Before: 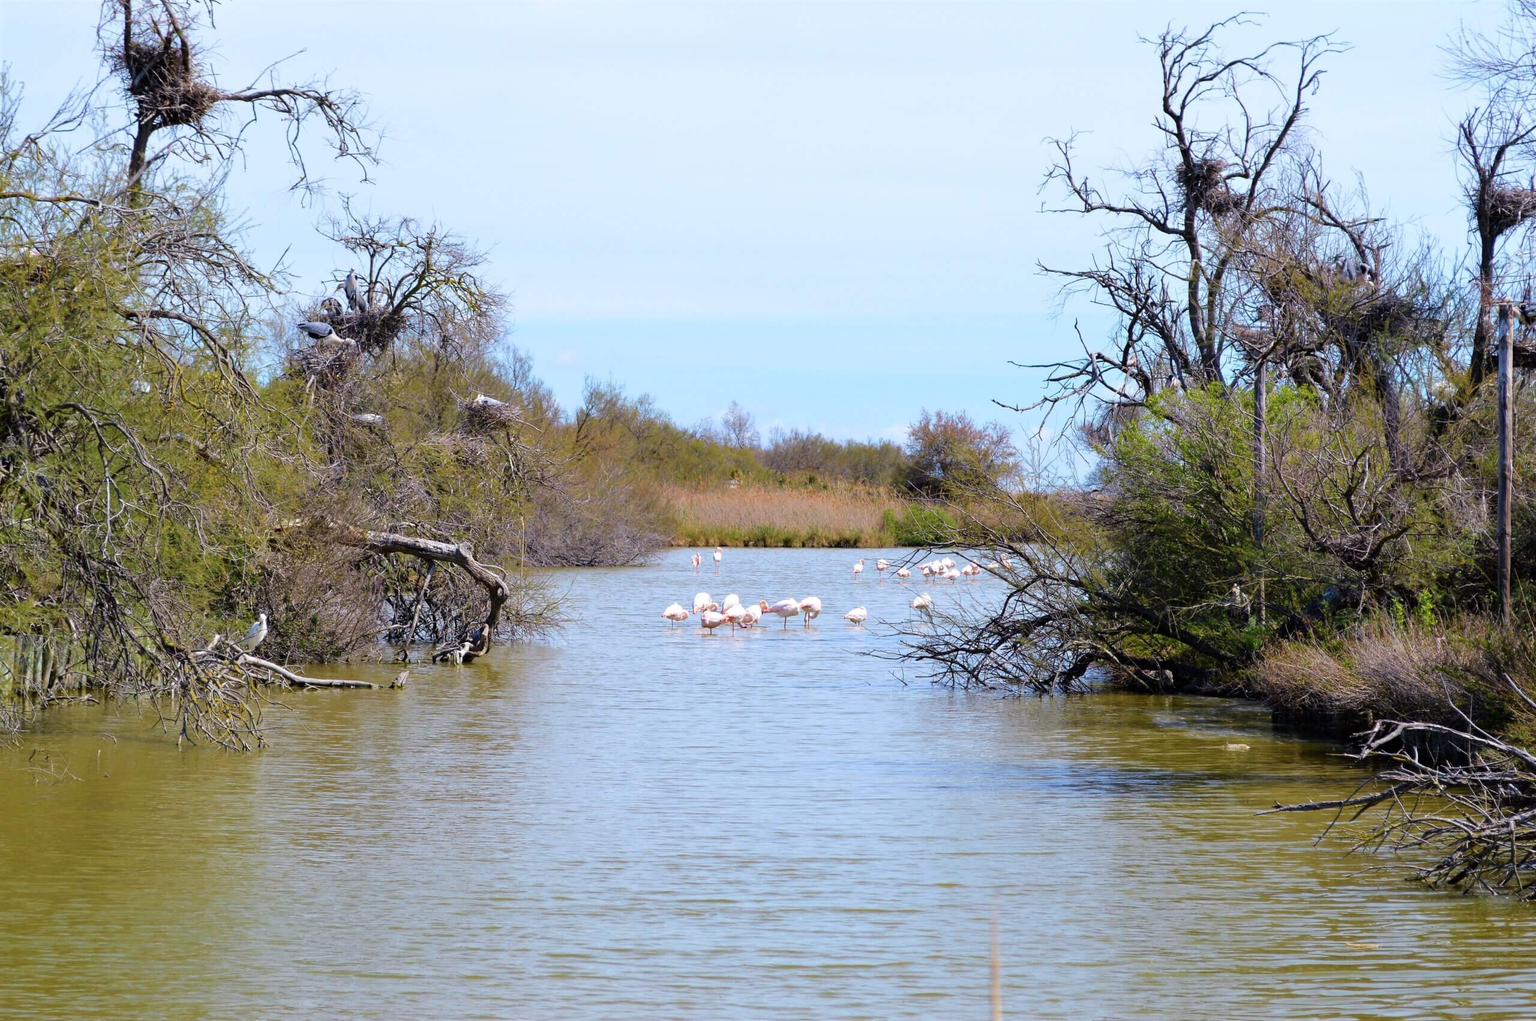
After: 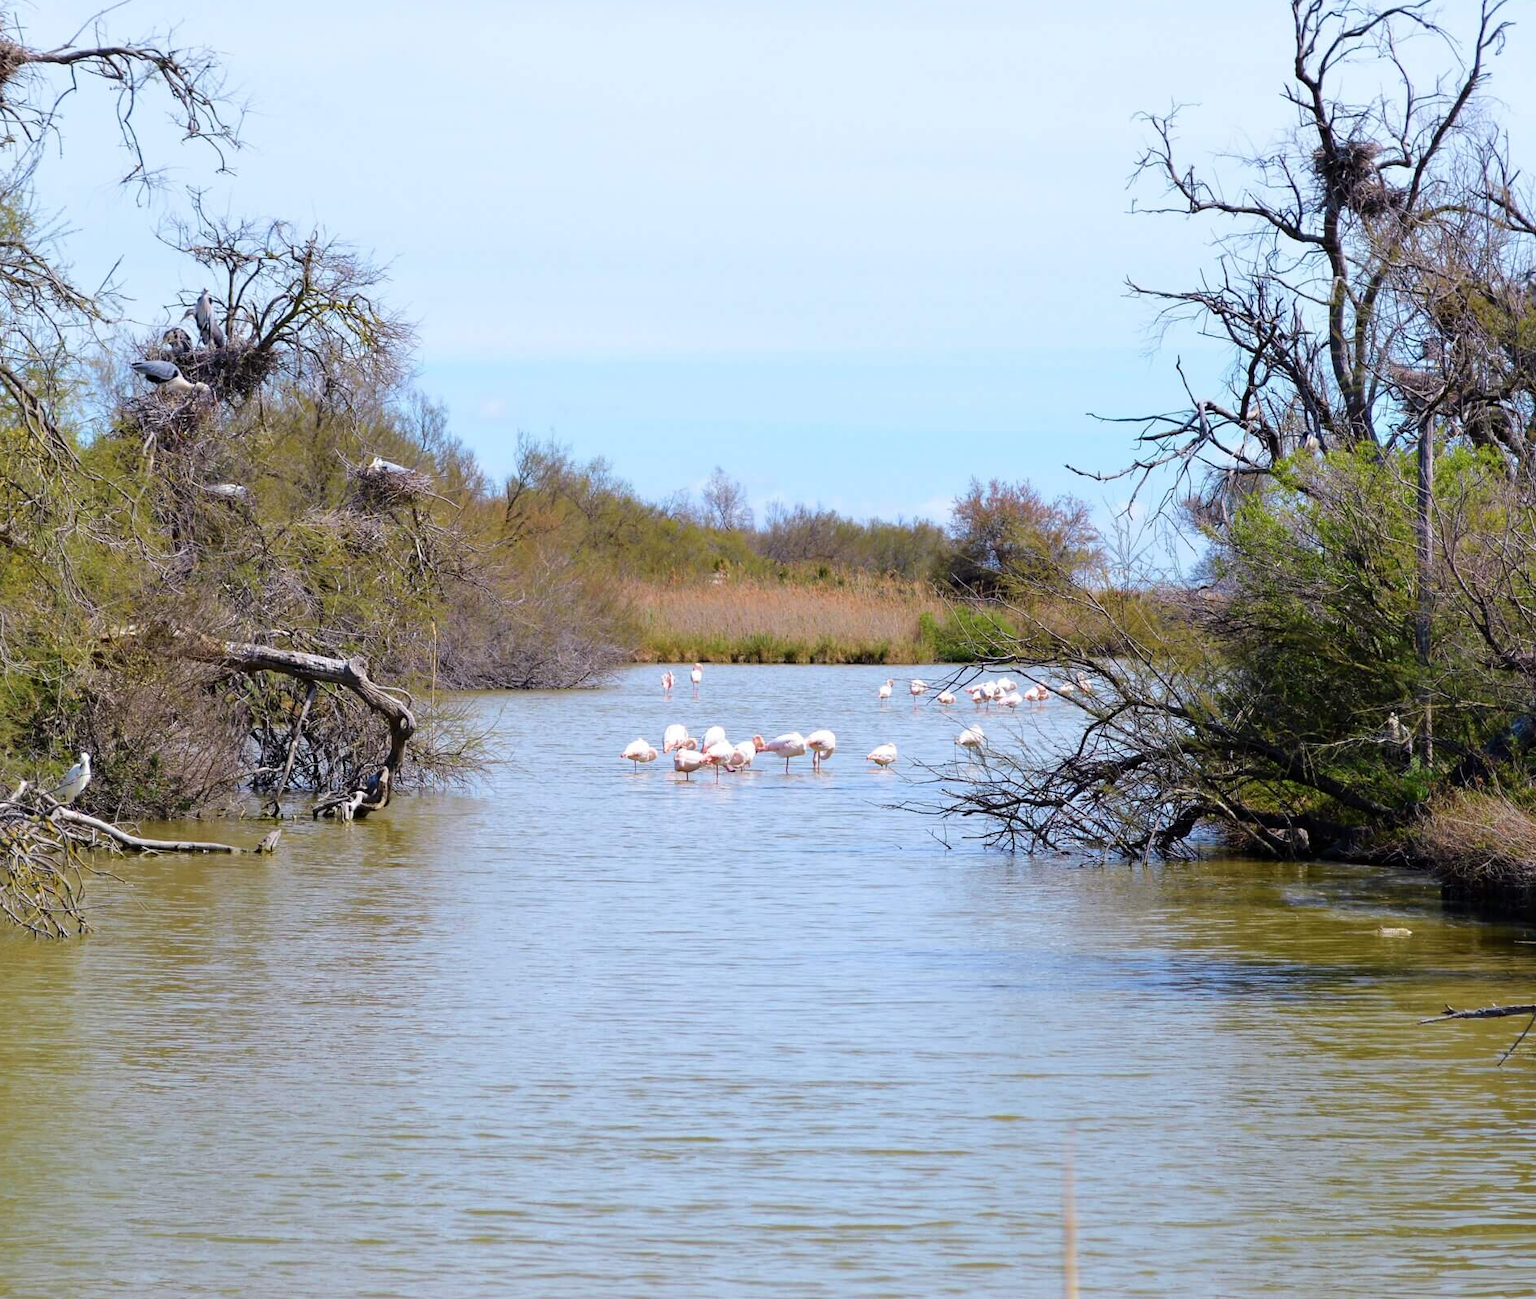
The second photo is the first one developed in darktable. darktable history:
crop and rotate: left 13.01%, top 5.315%, right 12.615%
